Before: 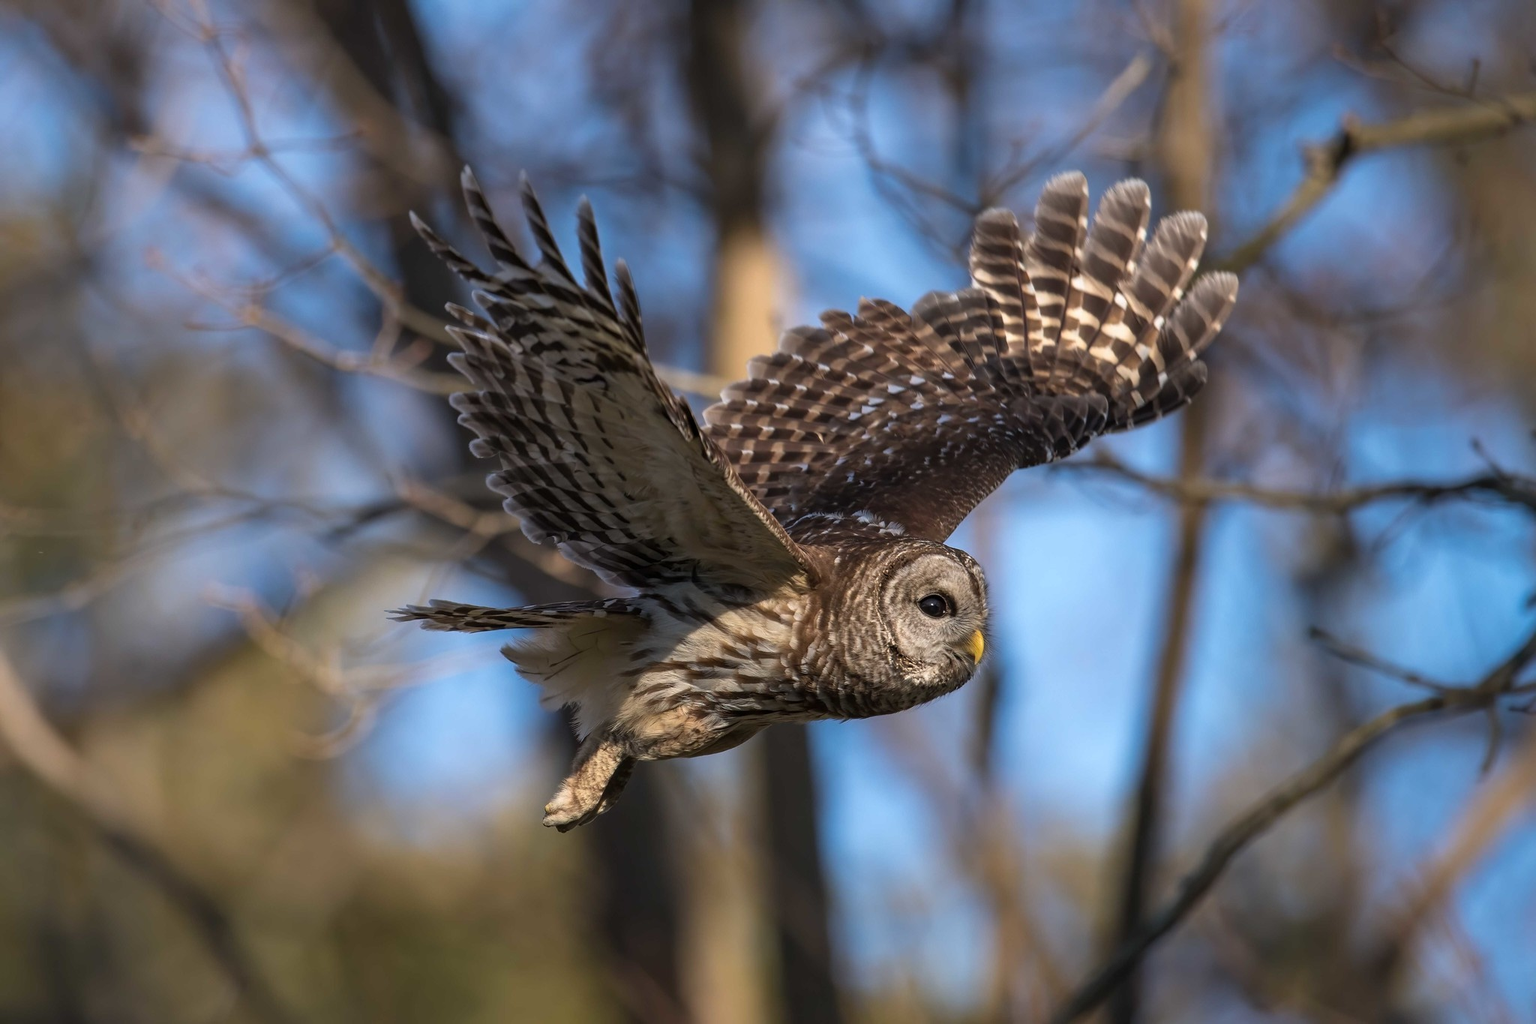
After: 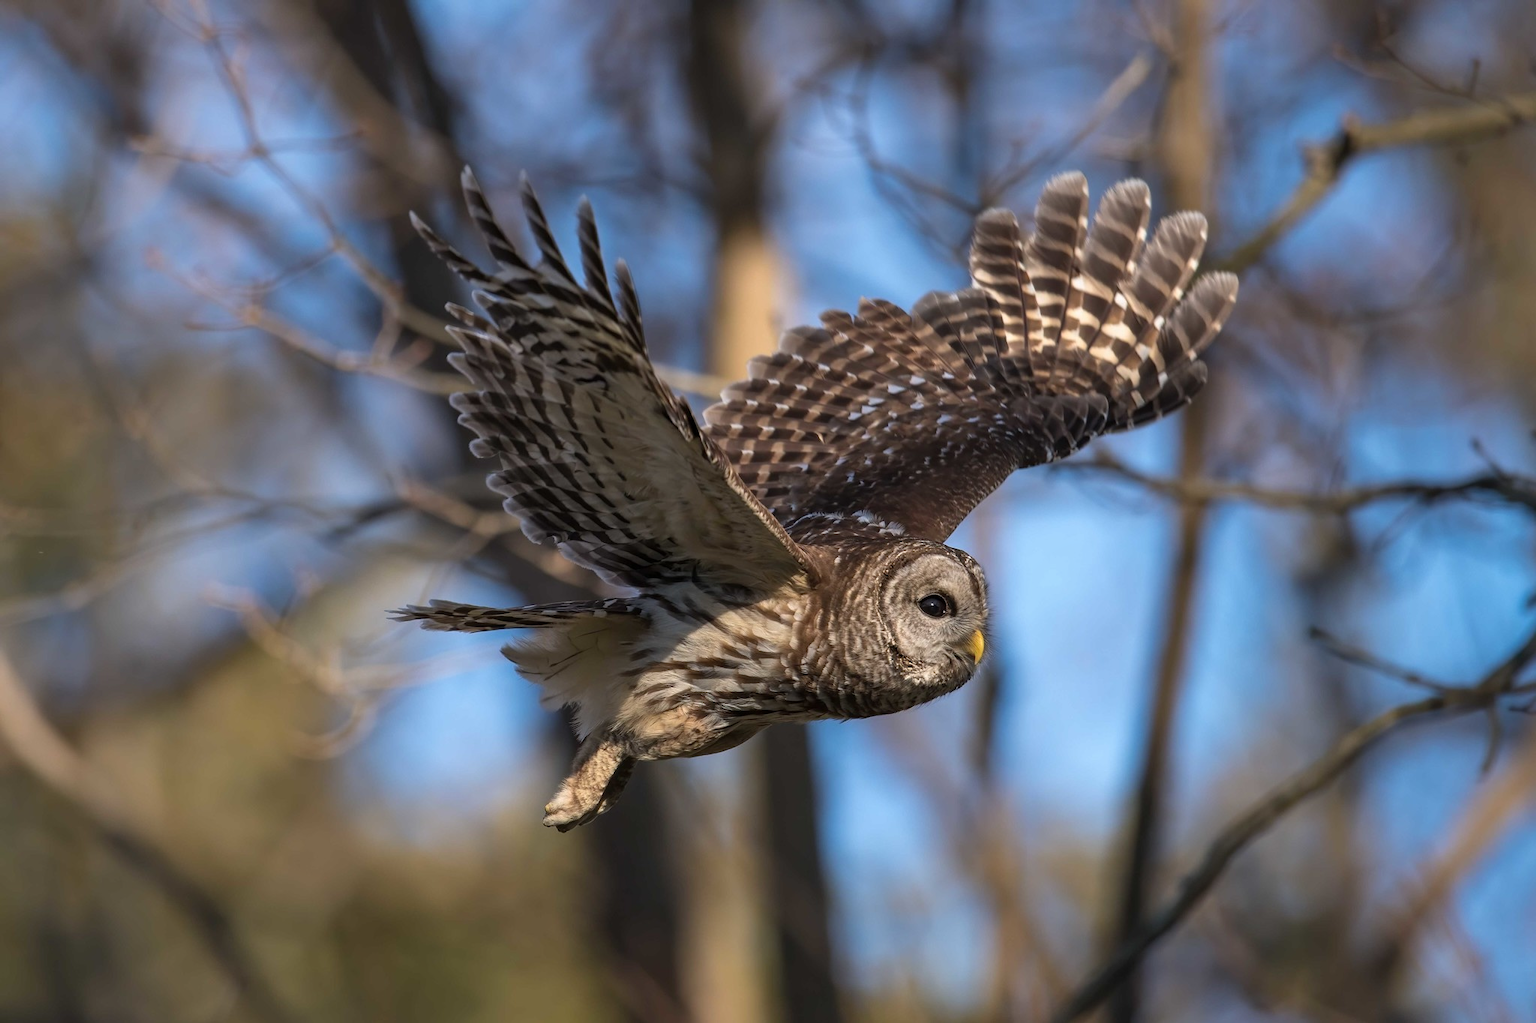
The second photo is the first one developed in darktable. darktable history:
shadows and highlights: shadows 32.82, highlights -46.52, compress 49.76%, soften with gaussian
